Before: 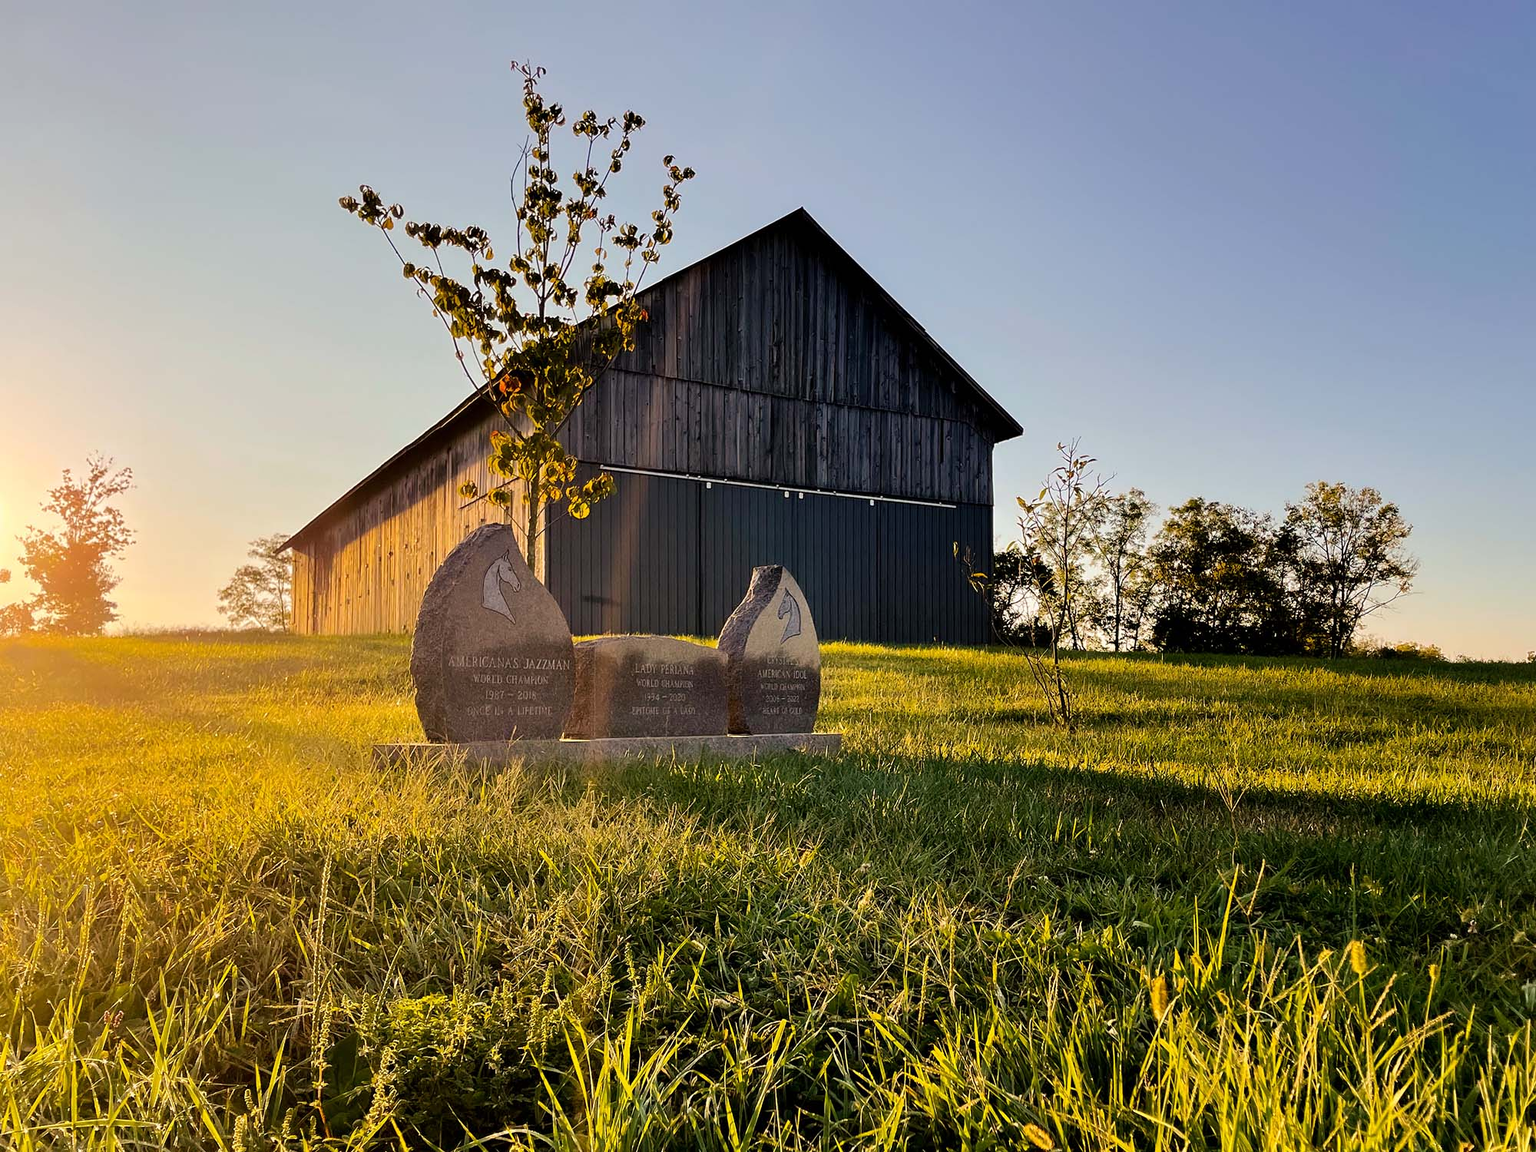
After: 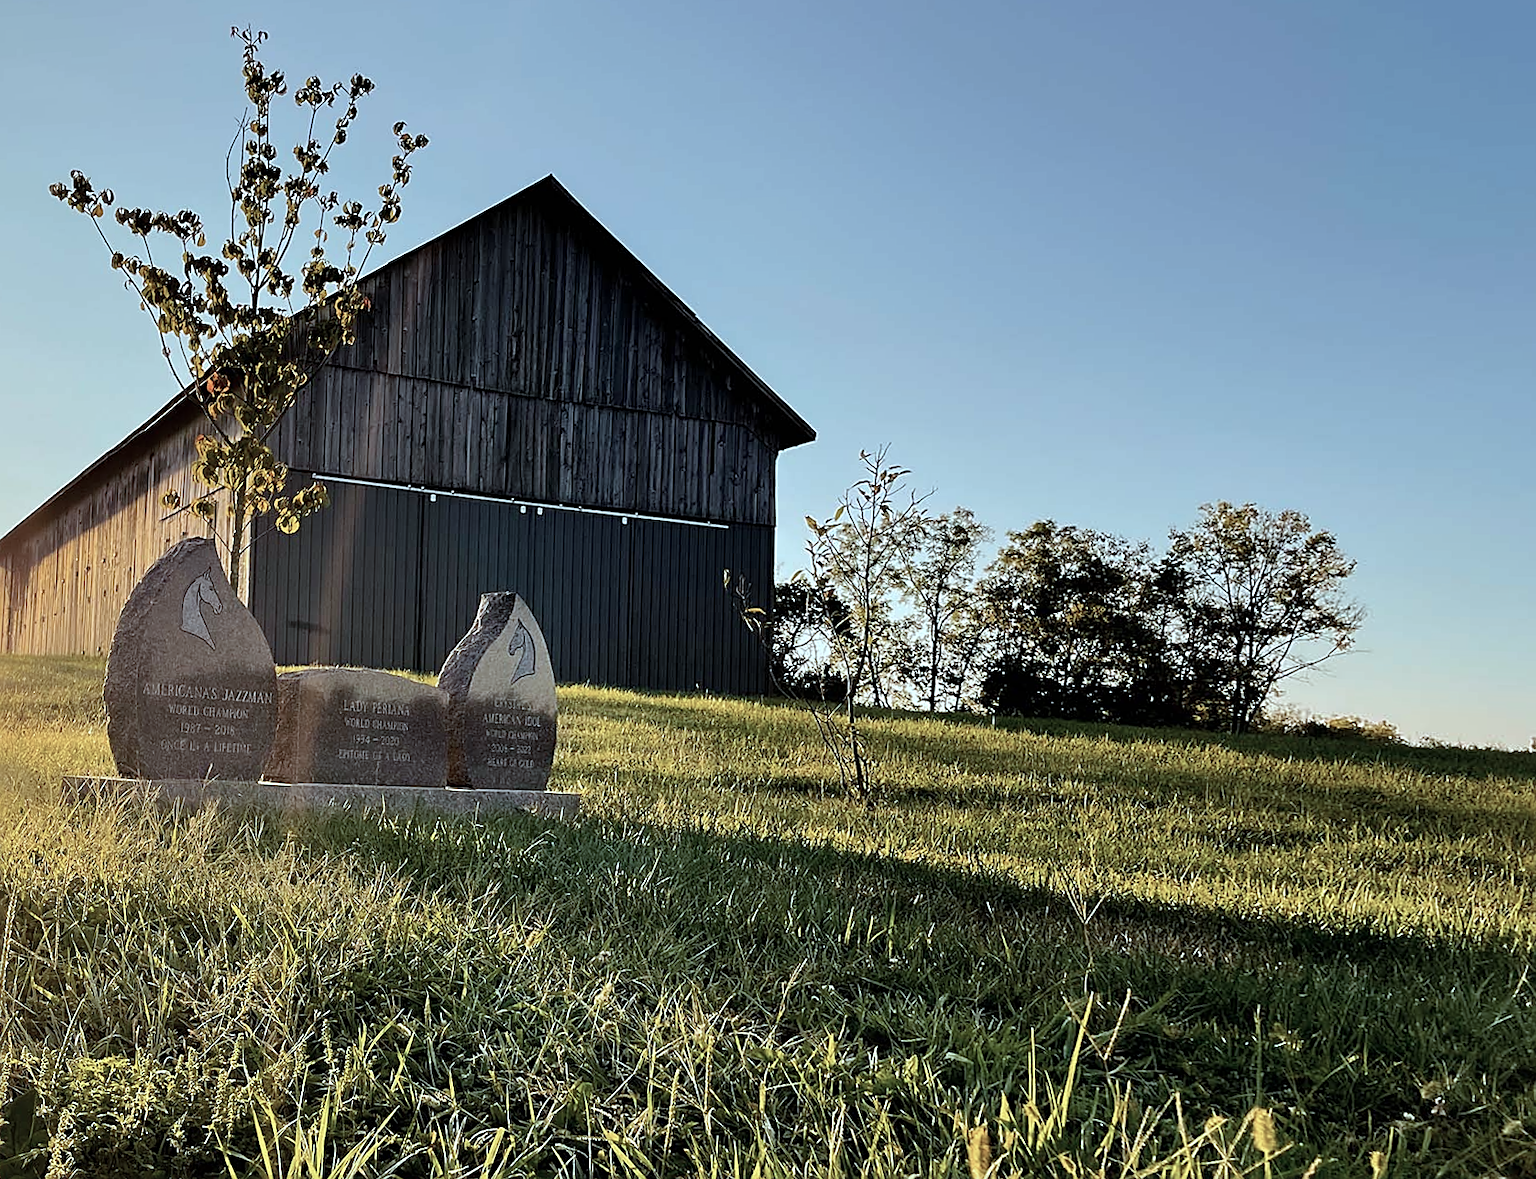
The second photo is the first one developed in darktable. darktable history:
sharpen: on, module defaults
color correction: highlights a* -12.64, highlights b* -18.1, saturation 0.7
rotate and perspective: rotation 1.69°, lens shift (vertical) -0.023, lens shift (horizontal) -0.291, crop left 0.025, crop right 0.988, crop top 0.092, crop bottom 0.842
crop and rotate: left 14.584%
